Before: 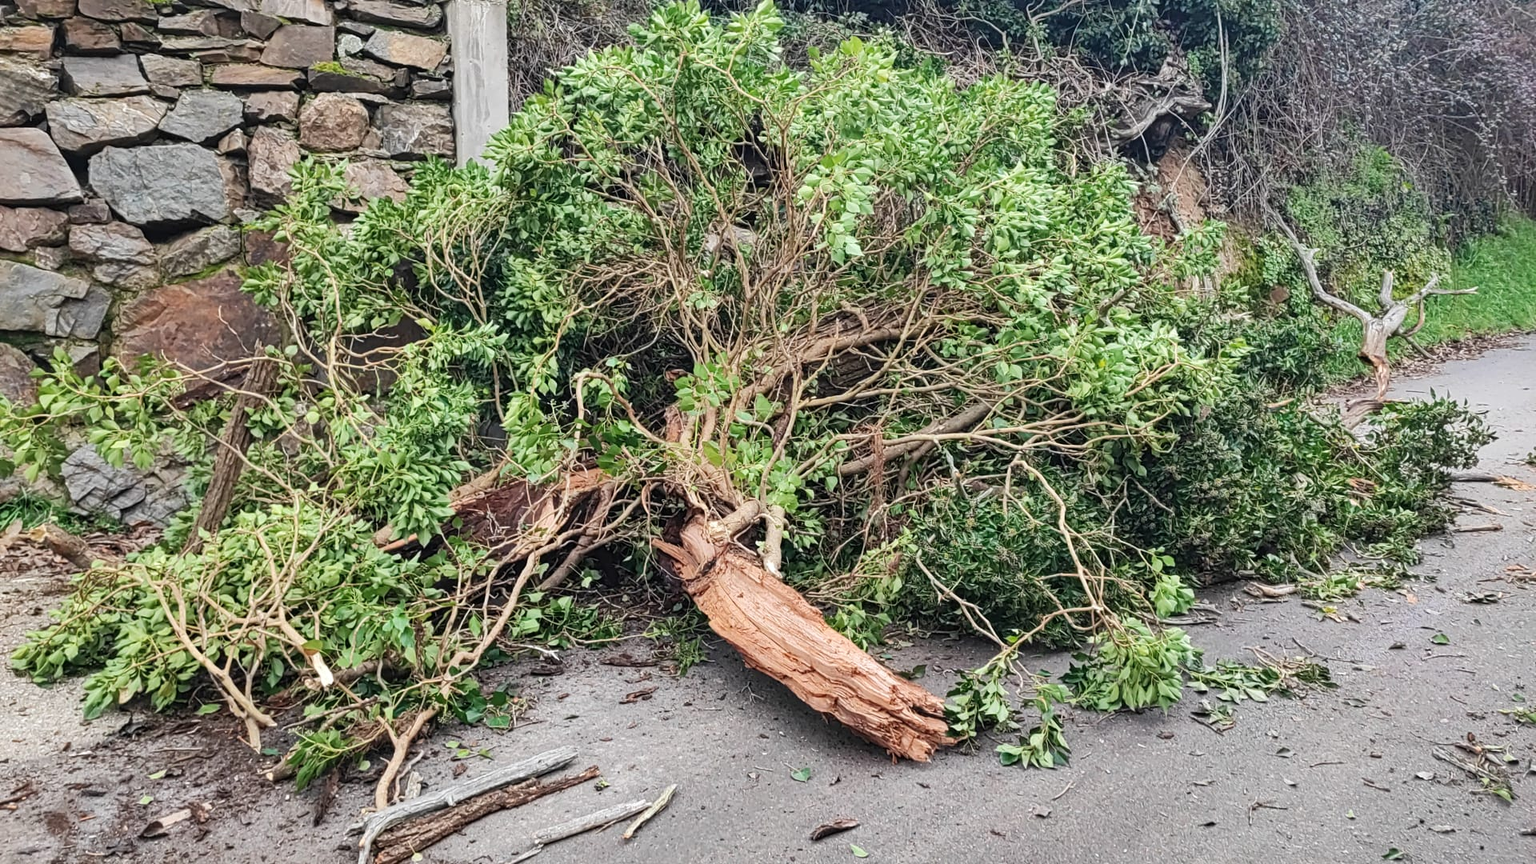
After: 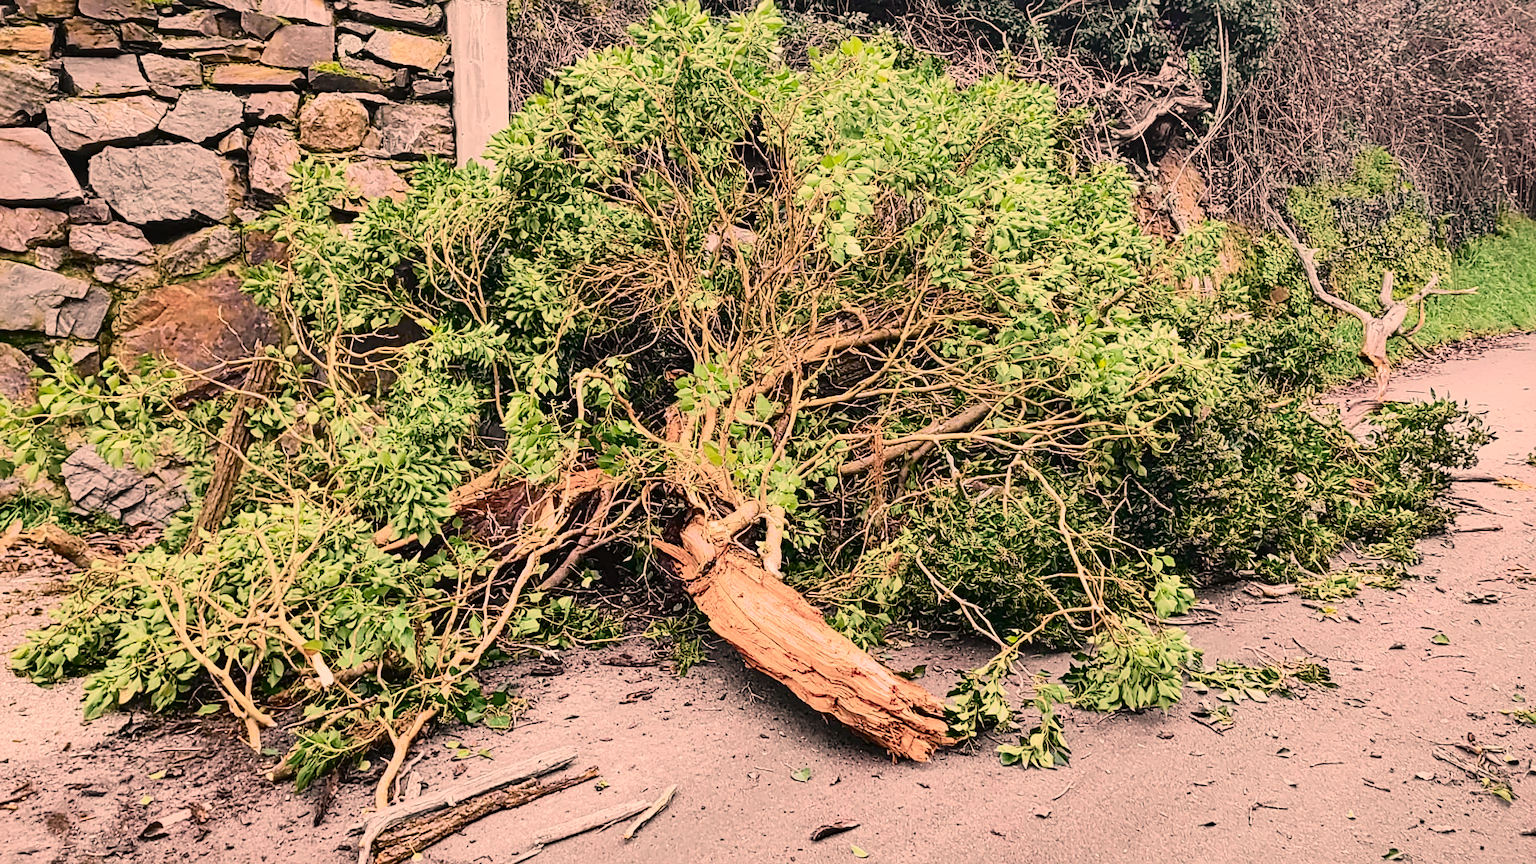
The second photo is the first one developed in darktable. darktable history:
tone curve: curves: ch0 [(0, 0.006) (0.184, 0.117) (0.405, 0.46) (0.456, 0.528) (0.634, 0.728) (0.877, 0.89) (0.984, 0.935)]; ch1 [(0, 0) (0.443, 0.43) (0.492, 0.489) (0.566, 0.579) (0.595, 0.625) (0.608, 0.667) (0.65, 0.729) (1, 1)]; ch2 [(0, 0) (0.33, 0.301) (0.421, 0.443) (0.447, 0.489) (0.495, 0.505) (0.537, 0.583) (0.586, 0.591) (0.663, 0.686) (1, 1)], color space Lab, independent channels, preserve colors none
white balance: red 0.954, blue 1.079
sharpen: radius 1.458, amount 0.398, threshold 1.271
color correction: highlights a* 21.88, highlights b* 22.25
